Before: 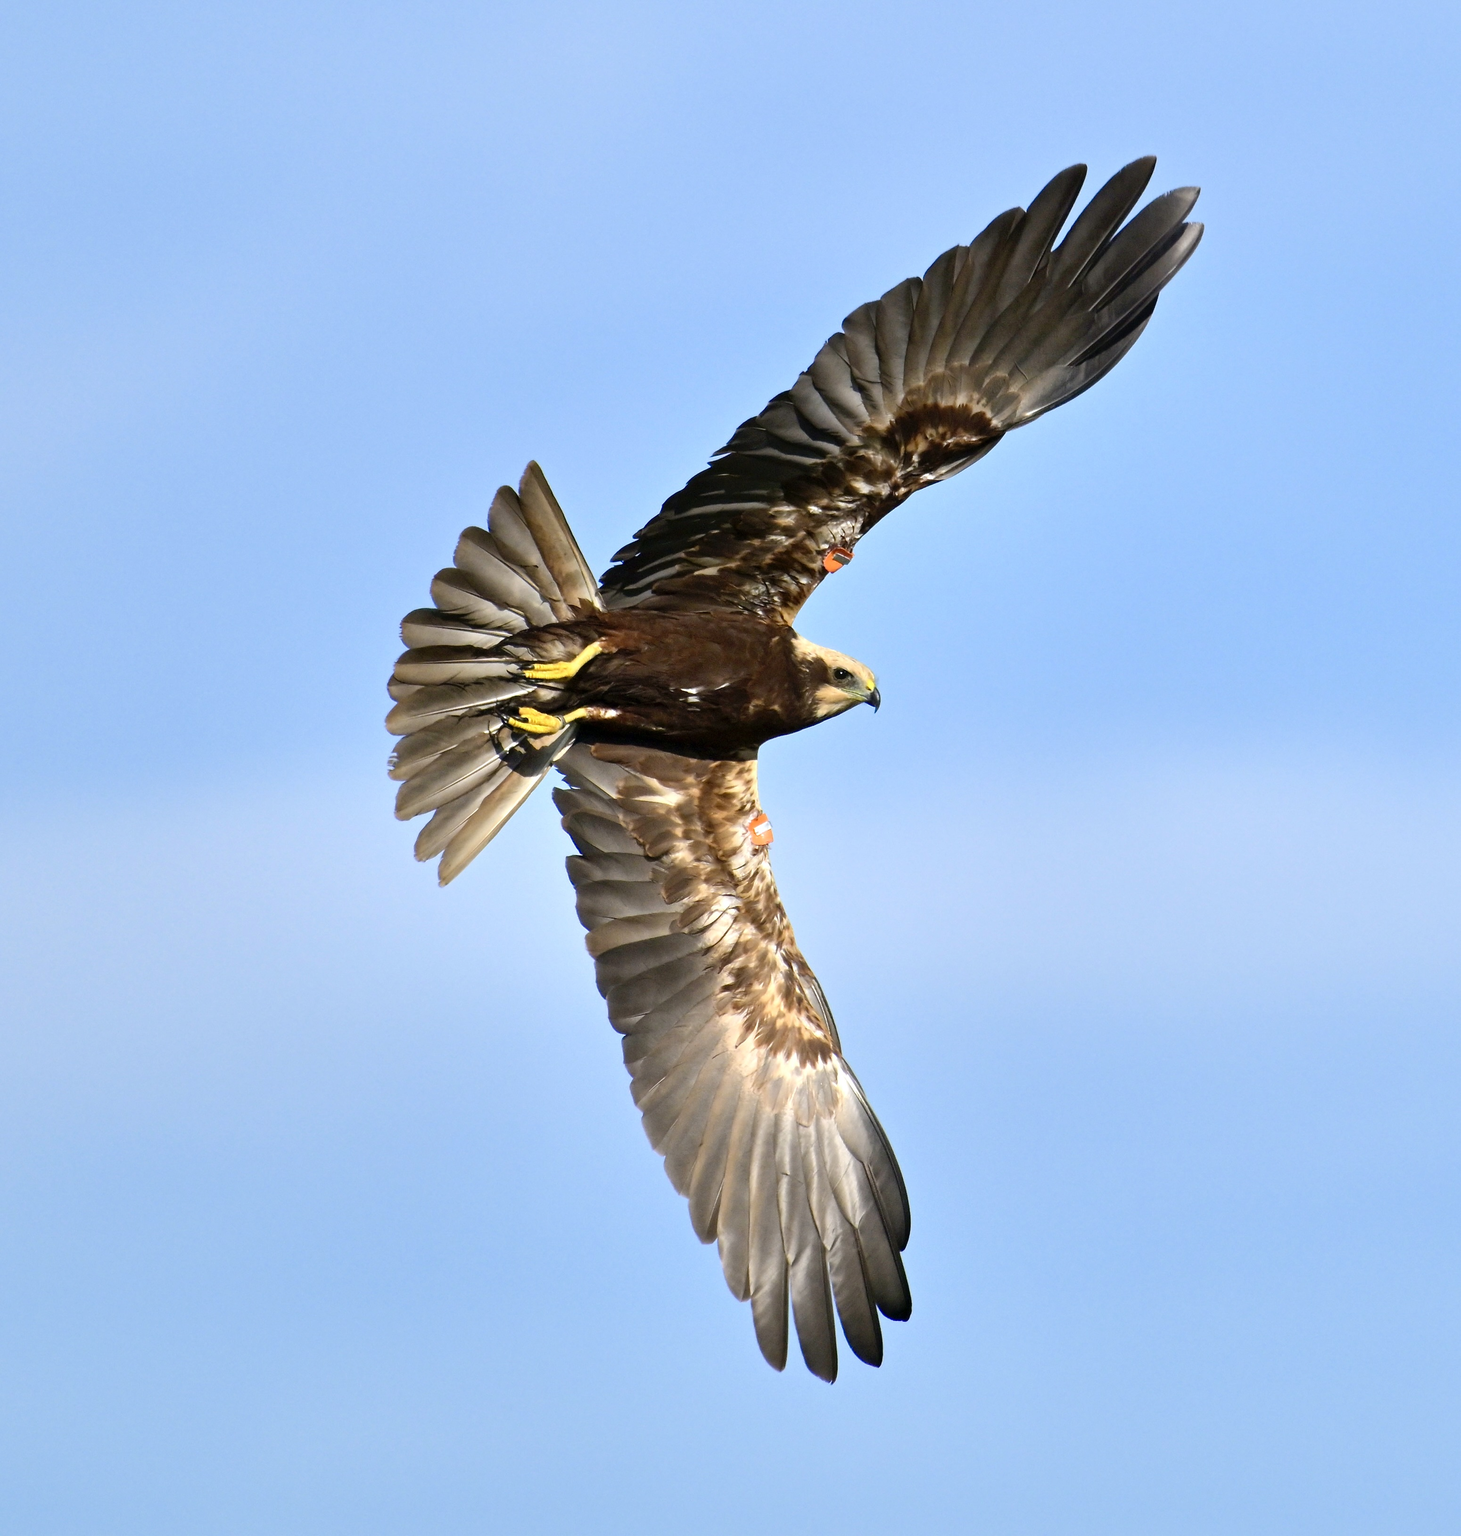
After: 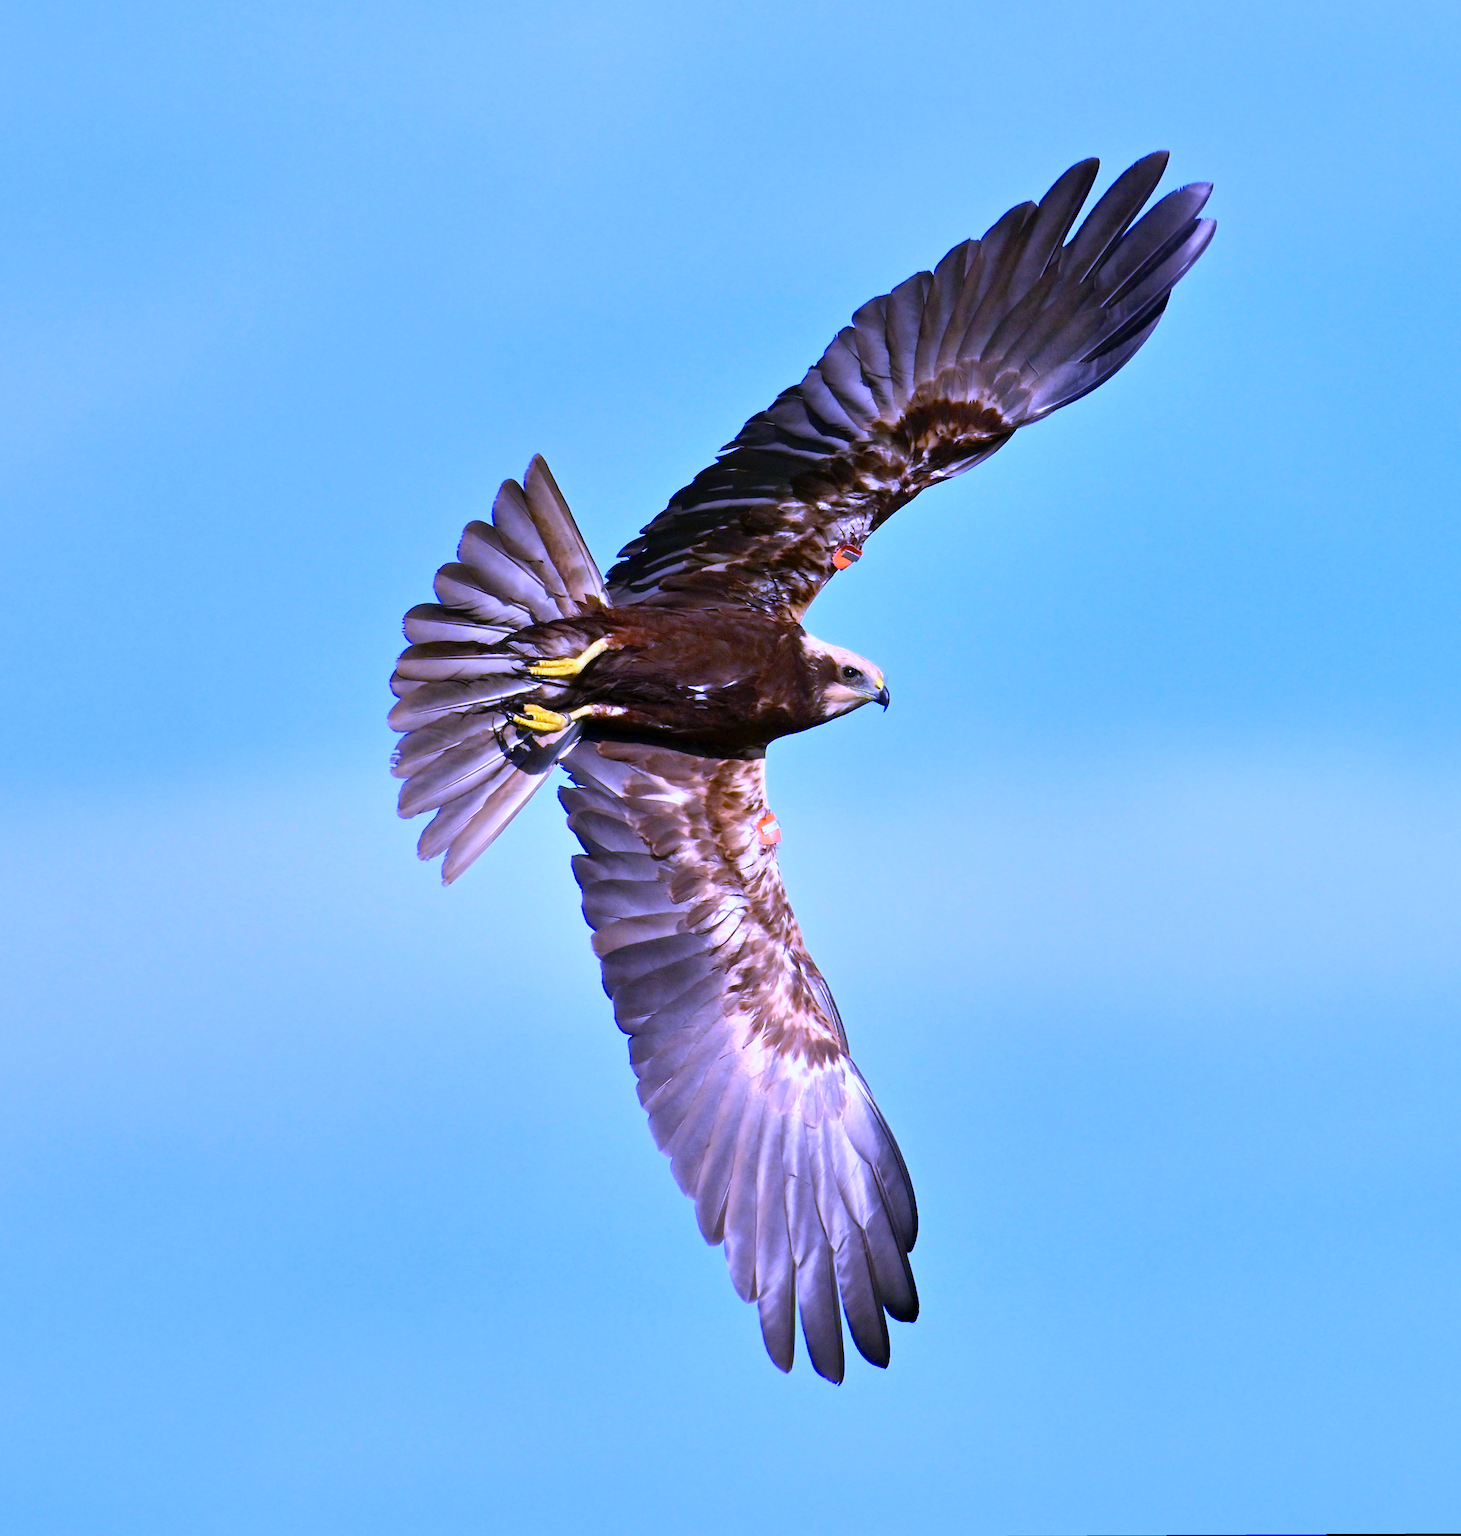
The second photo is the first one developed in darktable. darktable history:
white balance: red 0.98, blue 1.61
rotate and perspective: rotation 0.174°, lens shift (vertical) 0.013, lens shift (horizontal) 0.019, shear 0.001, automatic cropping original format, crop left 0.007, crop right 0.991, crop top 0.016, crop bottom 0.997
exposure: compensate highlight preservation false
color balance rgb: linear chroma grading › shadows -8%, linear chroma grading › global chroma 10%, perceptual saturation grading › global saturation 2%, perceptual saturation grading › highlights -2%, perceptual saturation grading › mid-tones 4%, perceptual saturation grading › shadows 8%, perceptual brilliance grading › global brilliance 2%, perceptual brilliance grading › highlights -4%, global vibrance 16%, saturation formula JzAzBz (2021)
